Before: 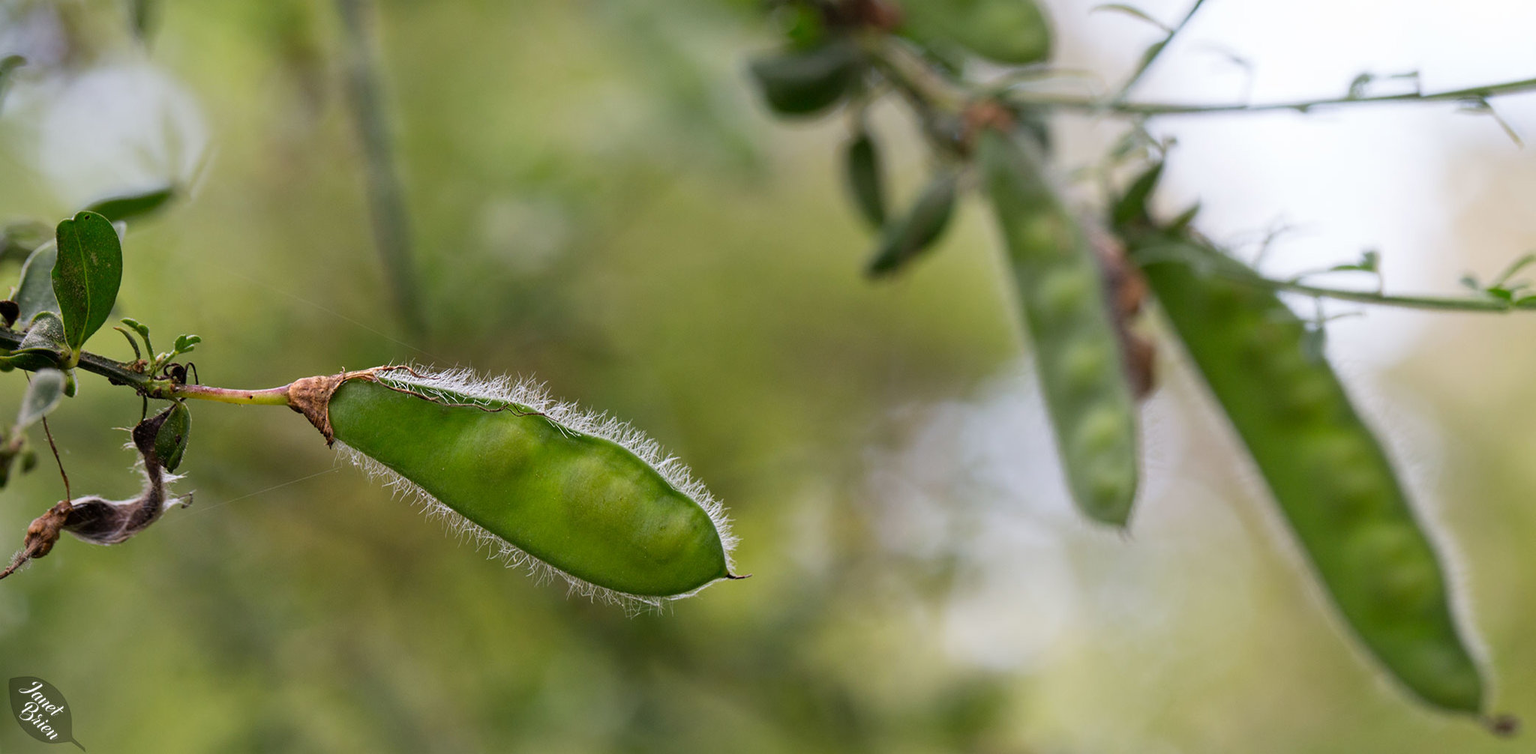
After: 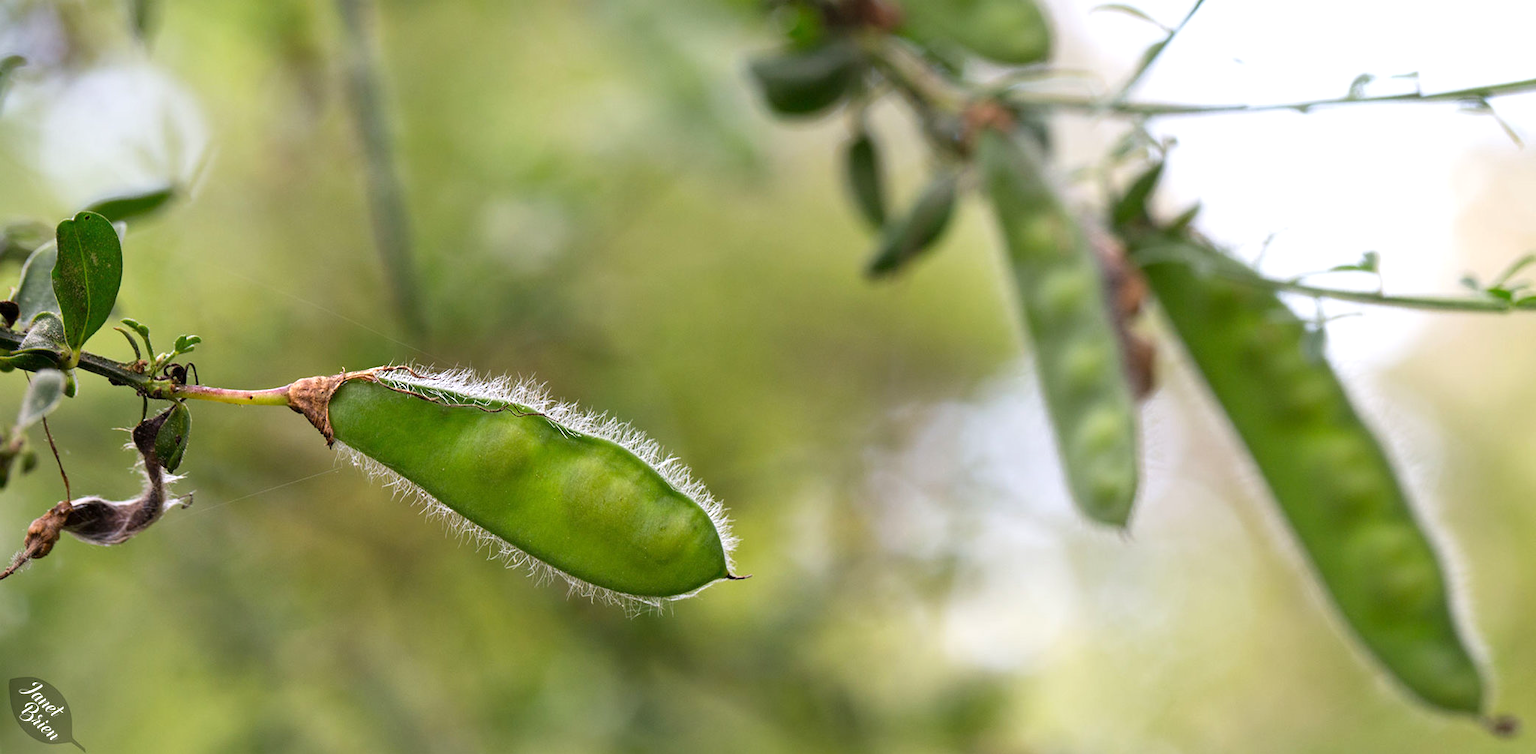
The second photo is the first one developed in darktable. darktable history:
exposure: exposure 0.524 EV, compensate highlight preservation false
